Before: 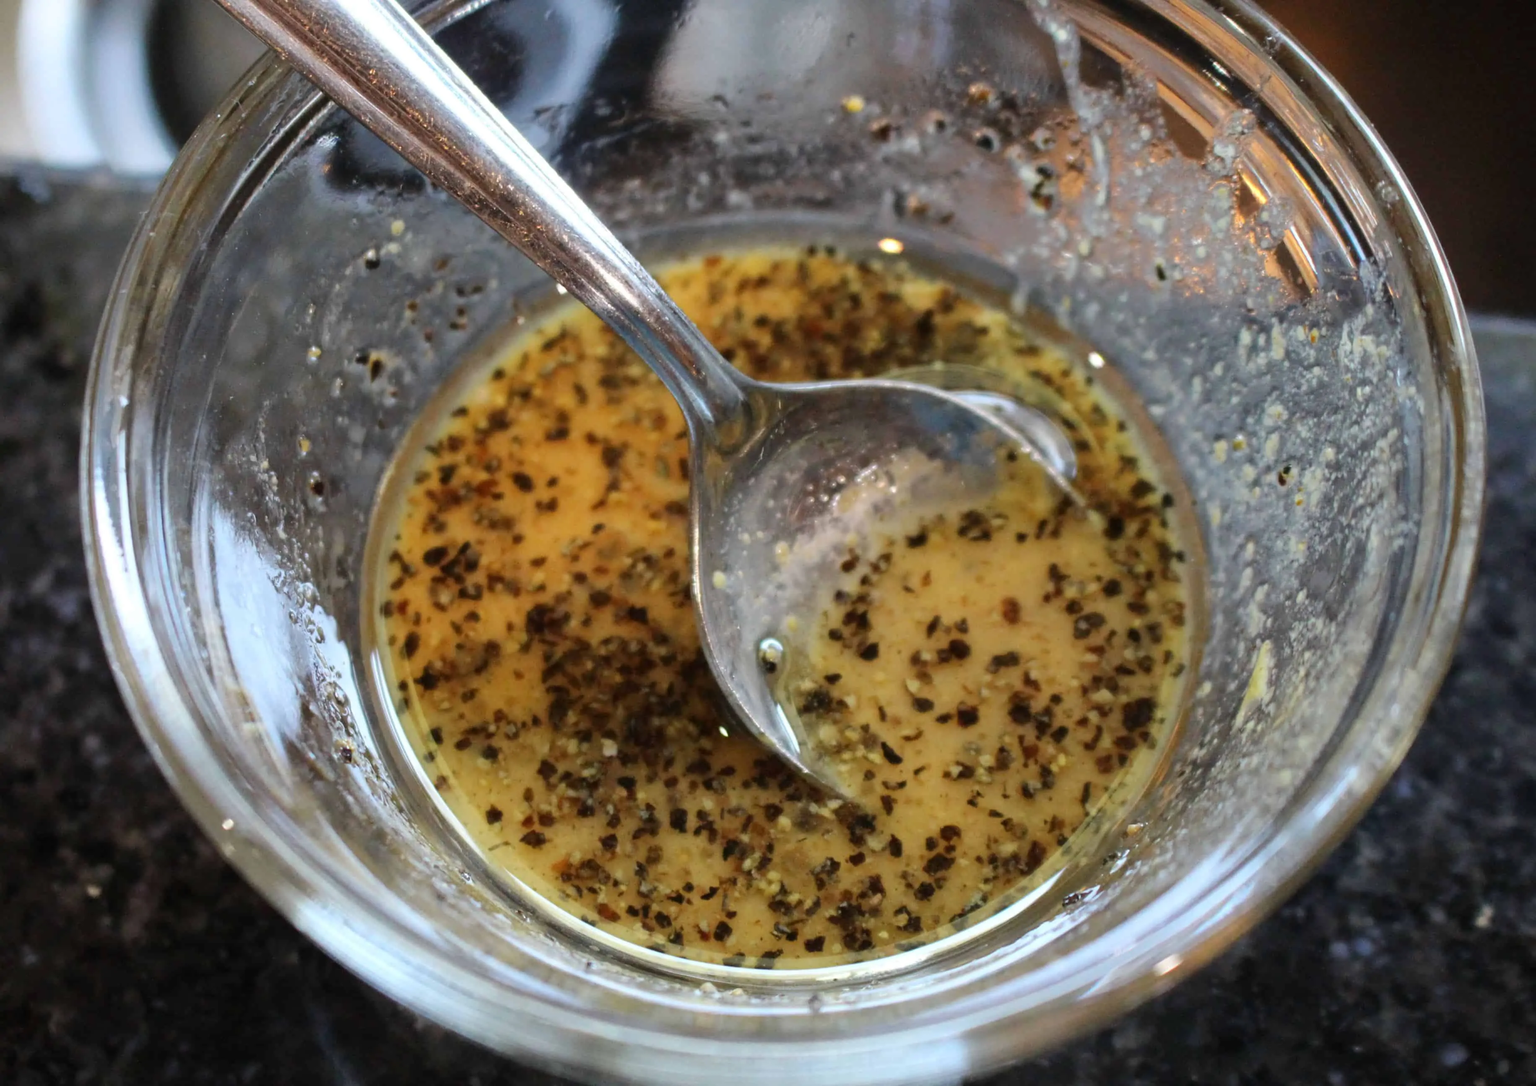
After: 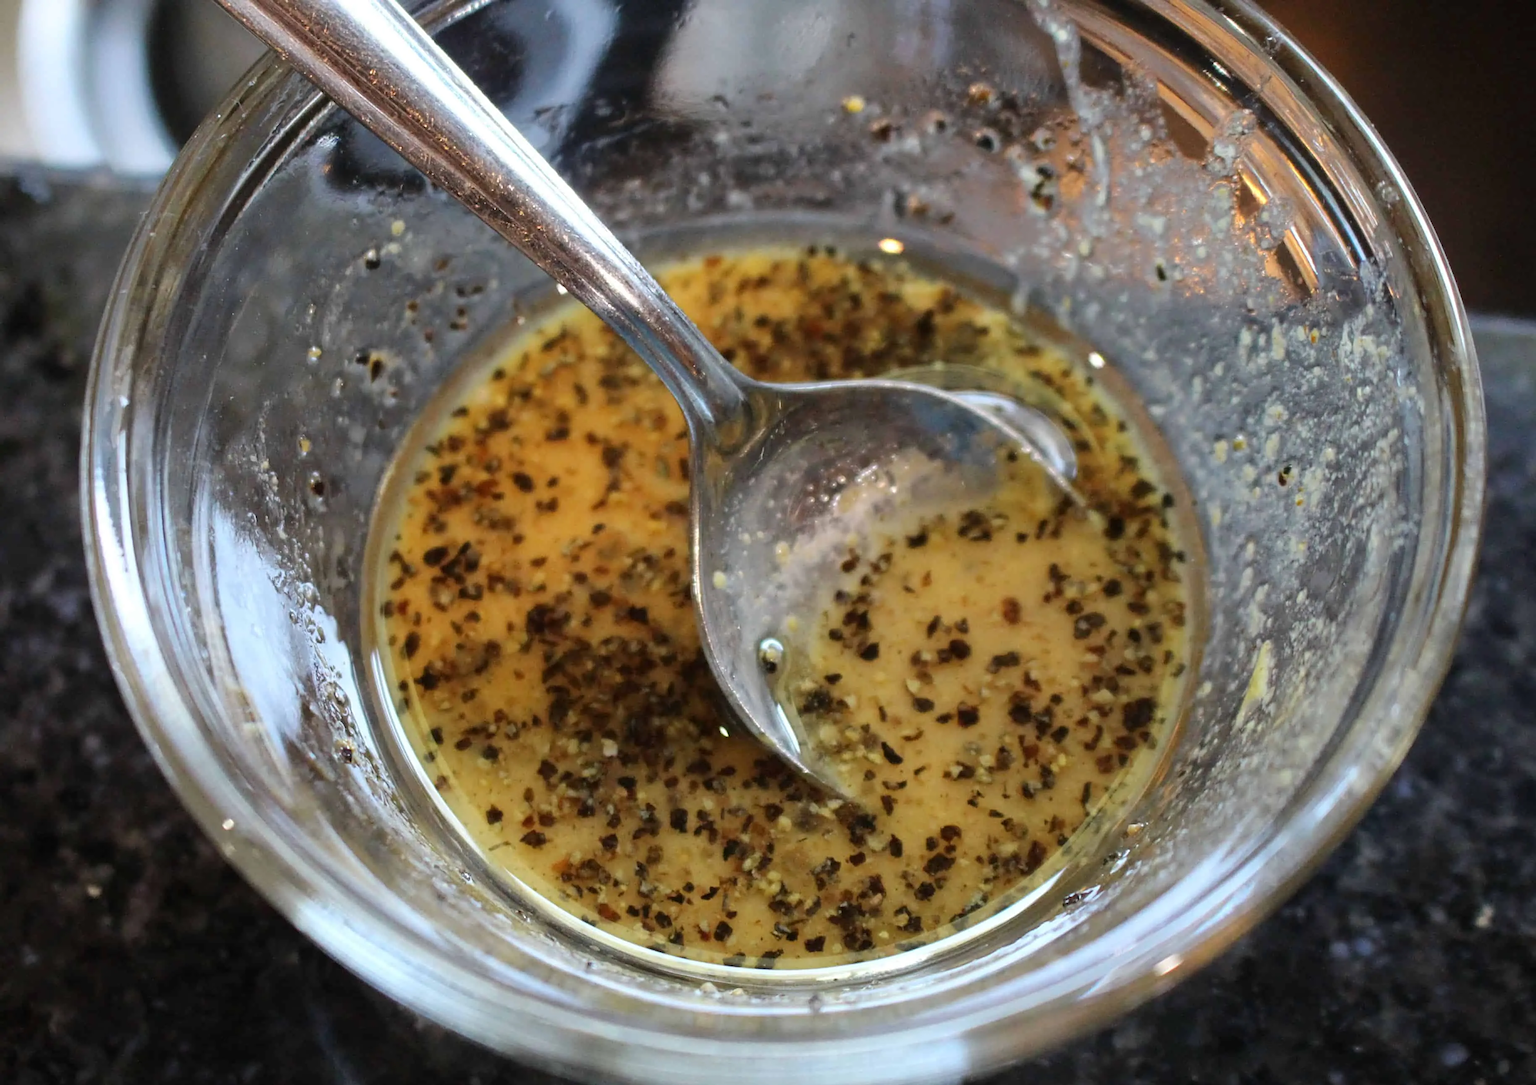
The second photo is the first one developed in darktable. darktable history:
sharpen: radius 2.52, amount 0.323
